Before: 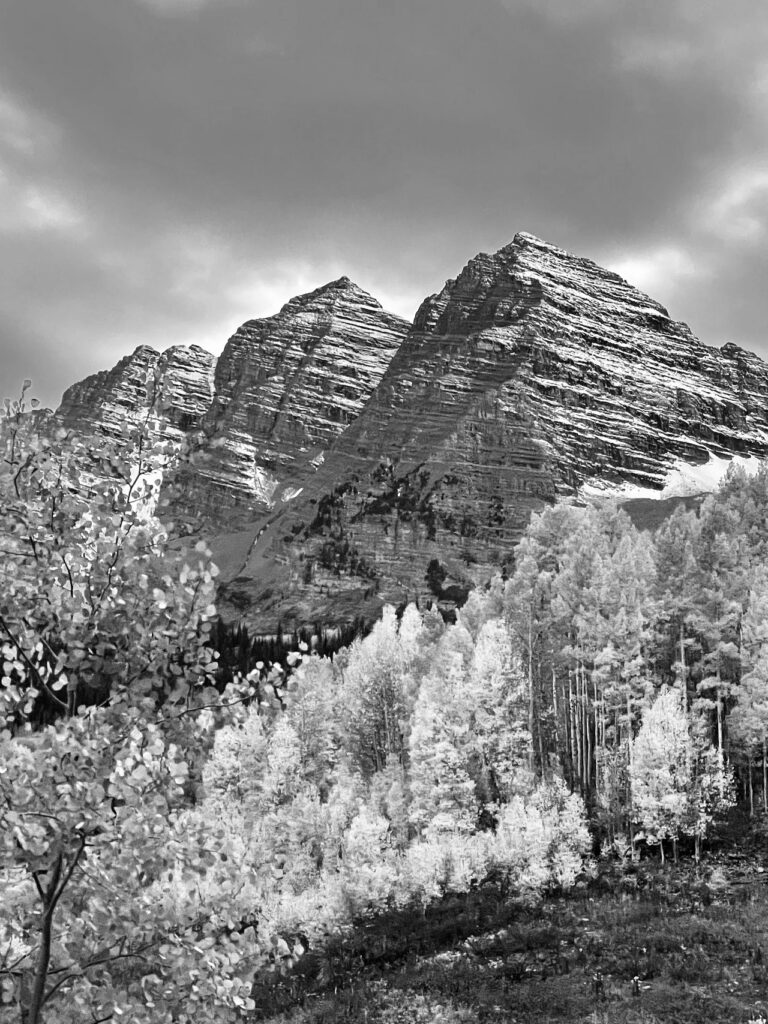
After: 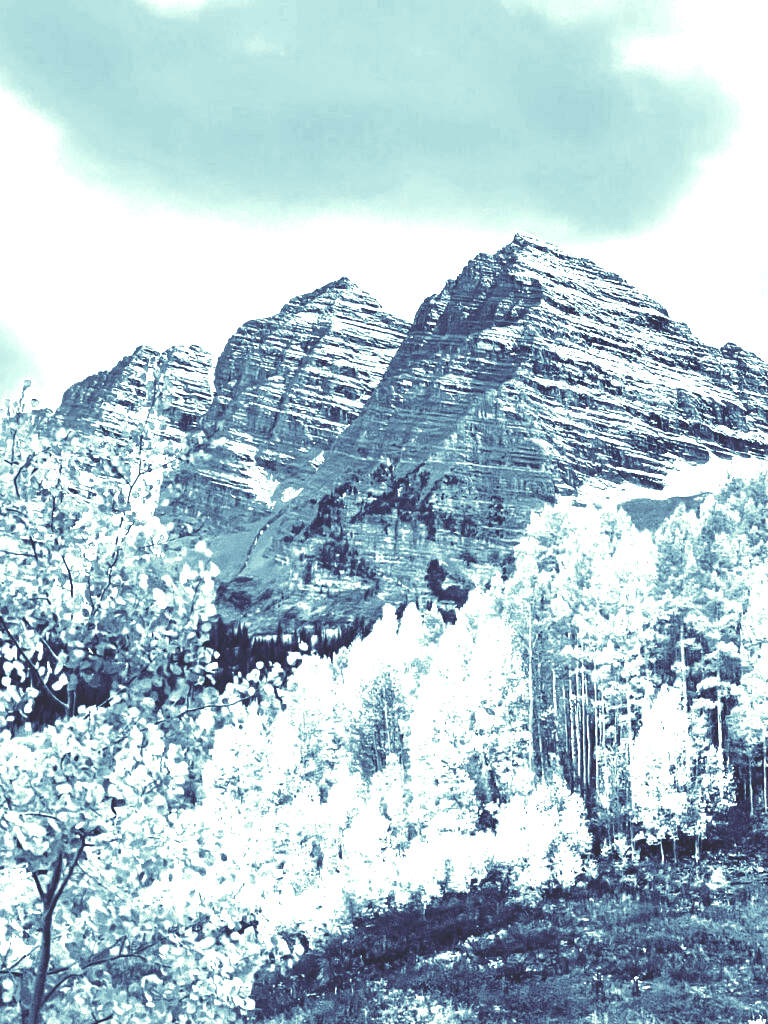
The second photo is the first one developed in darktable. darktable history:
exposure: black level correction 0, exposure 1.675 EV, compensate exposure bias true, compensate highlight preservation false
rgb curve: curves: ch0 [(0, 0.186) (0.314, 0.284) (0.576, 0.466) (0.805, 0.691) (0.936, 0.886)]; ch1 [(0, 0.186) (0.314, 0.284) (0.581, 0.534) (0.771, 0.746) (0.936, 0.958)]; ch2 [(0, 0.216) (0.275, 0.39) (1, 1)], mode RGB, independent channels, compensate middle gray true, preserve colors none
